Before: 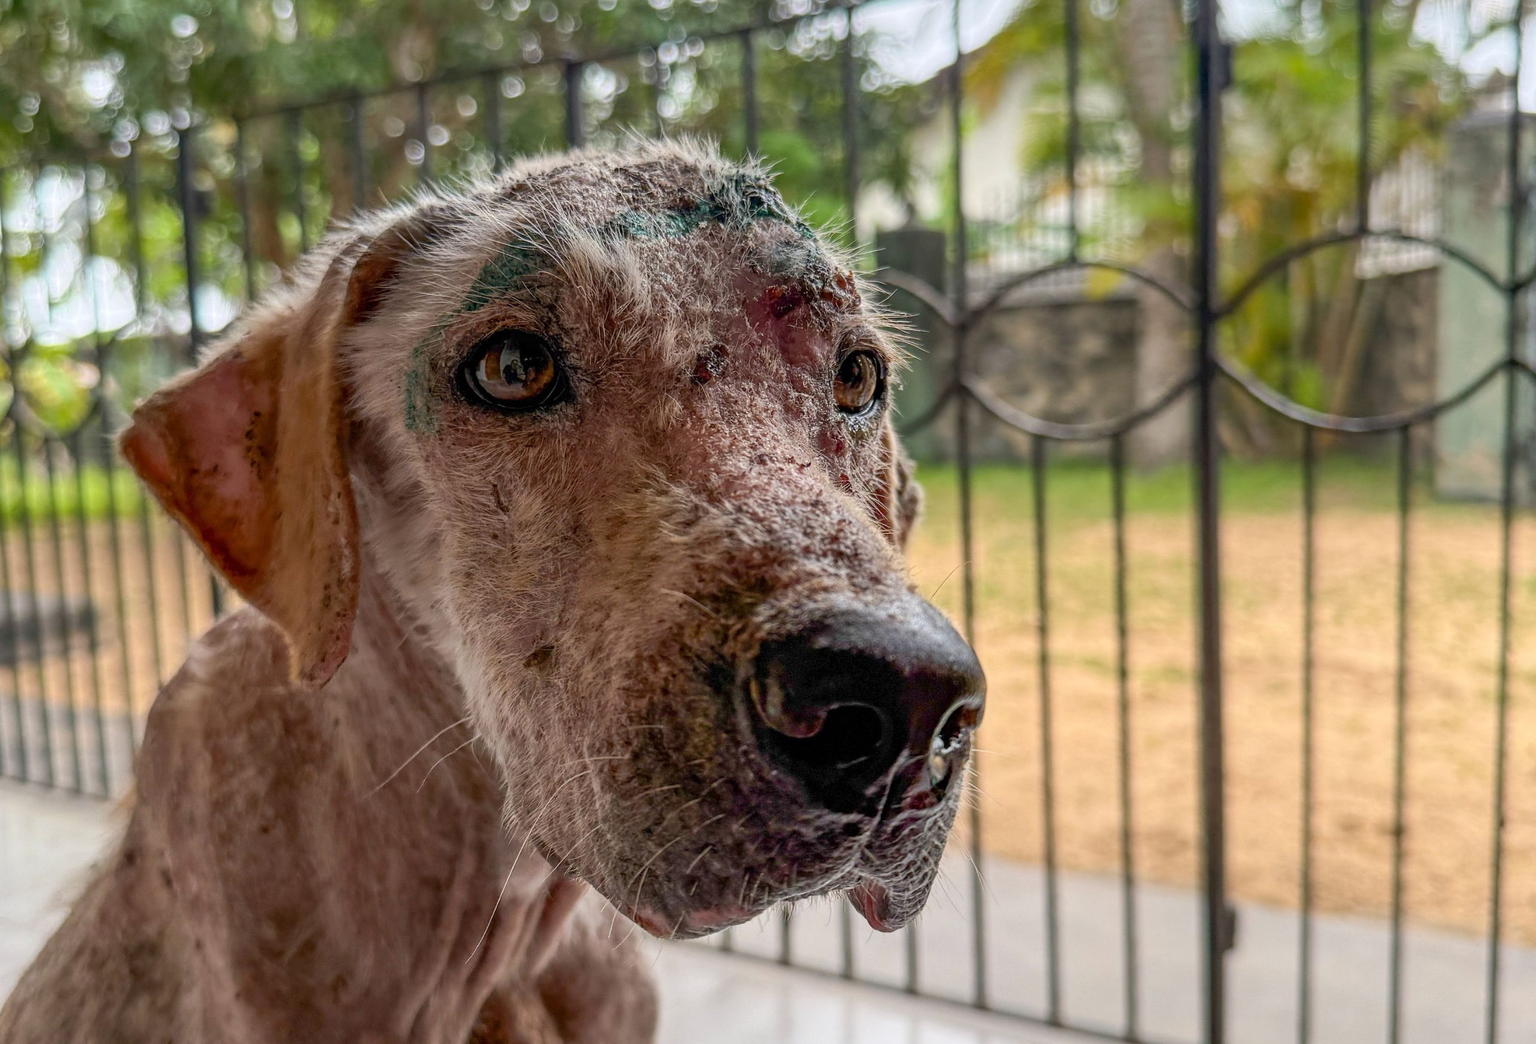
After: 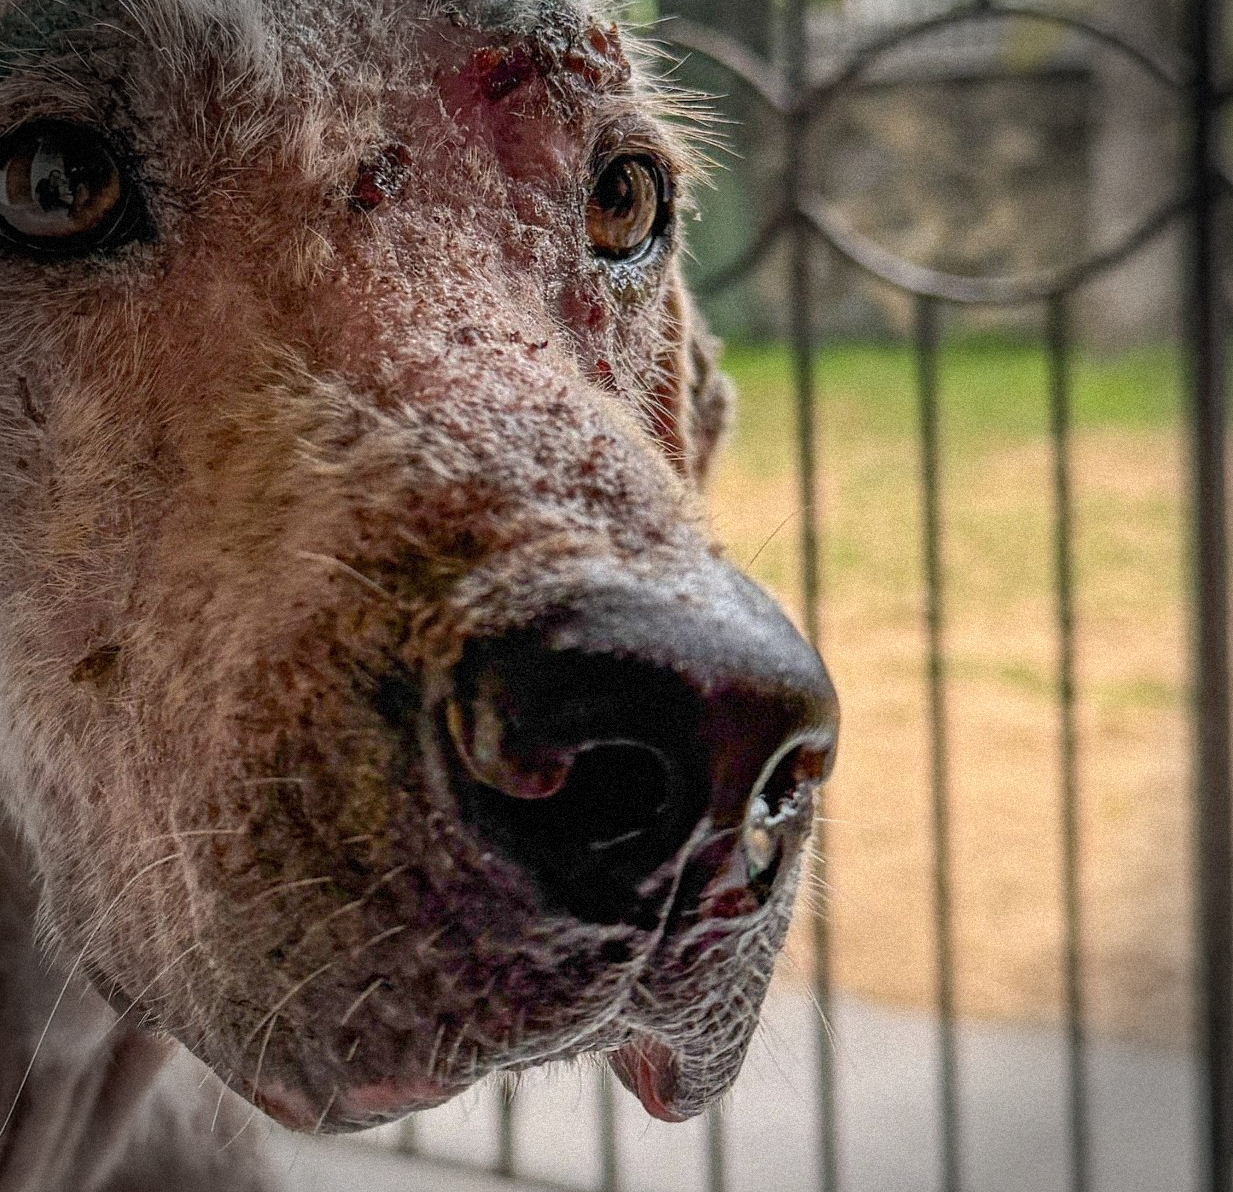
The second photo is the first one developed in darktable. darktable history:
vignetting: fall-off start 88.03%, fall-off radius 24.9%
crop: left 31.379%, top 24.658%, right 20.326%, bottom 6.628%
grain: coarseness 9.38 ISO, strength 34.99%, mid-tones bias 0%
